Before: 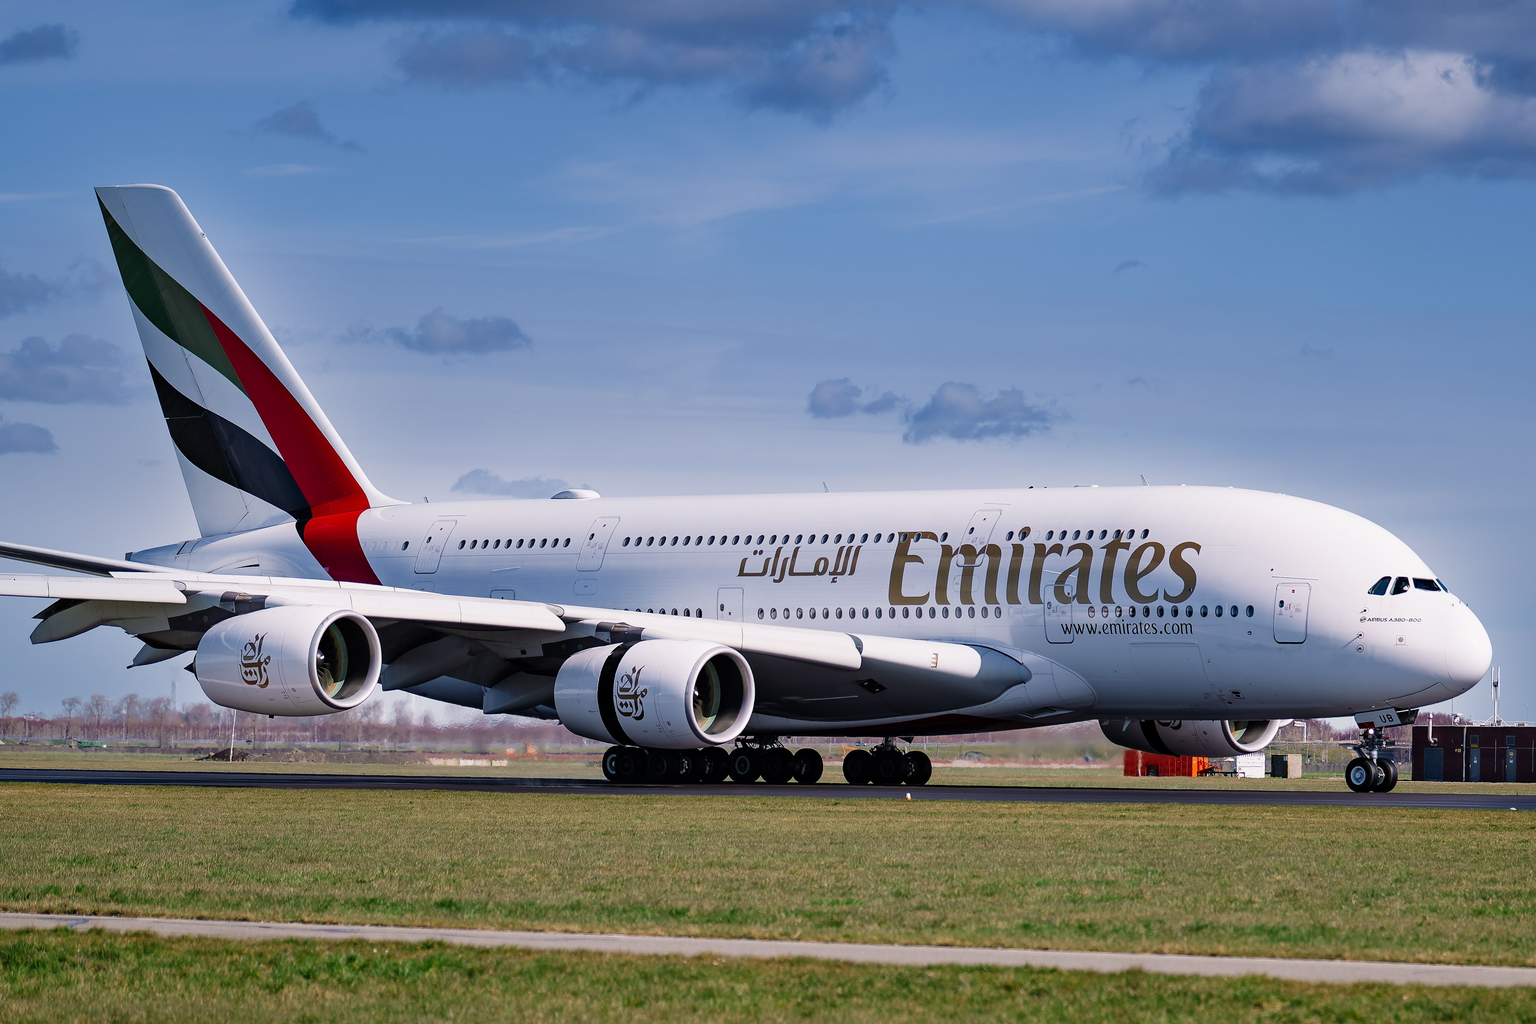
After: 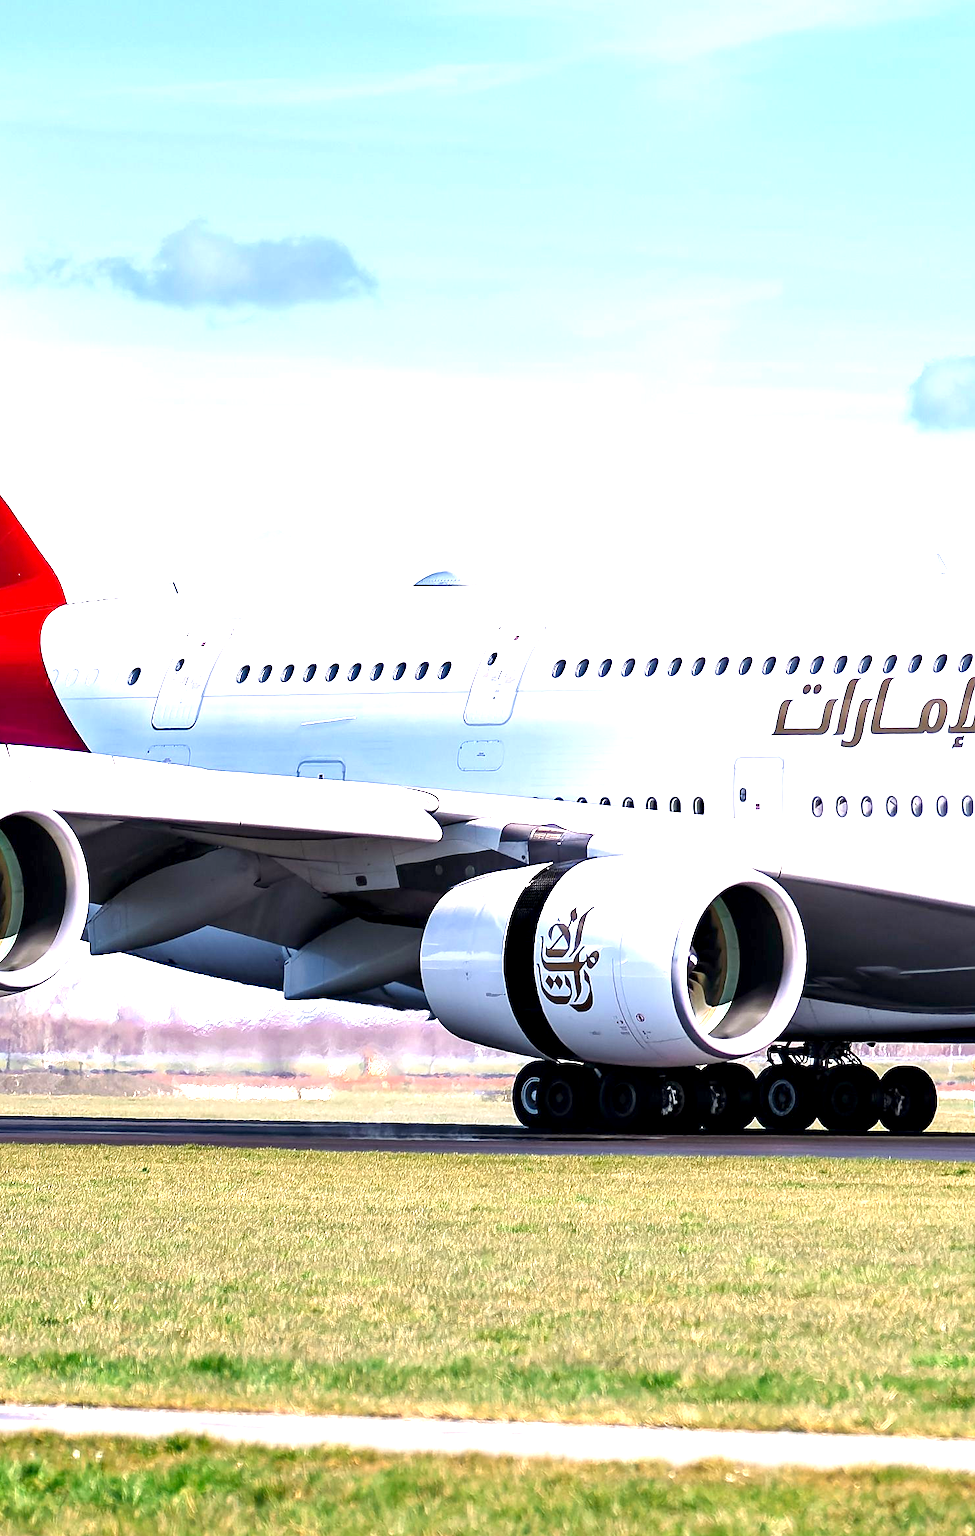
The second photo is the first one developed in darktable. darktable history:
crop and rotate: left 21.858%, top 18.935%, right 45.068%, bottom 2.991%
exposure: black level correction 0.001, exposure 1.862 EV, compensate highlight preservation false
